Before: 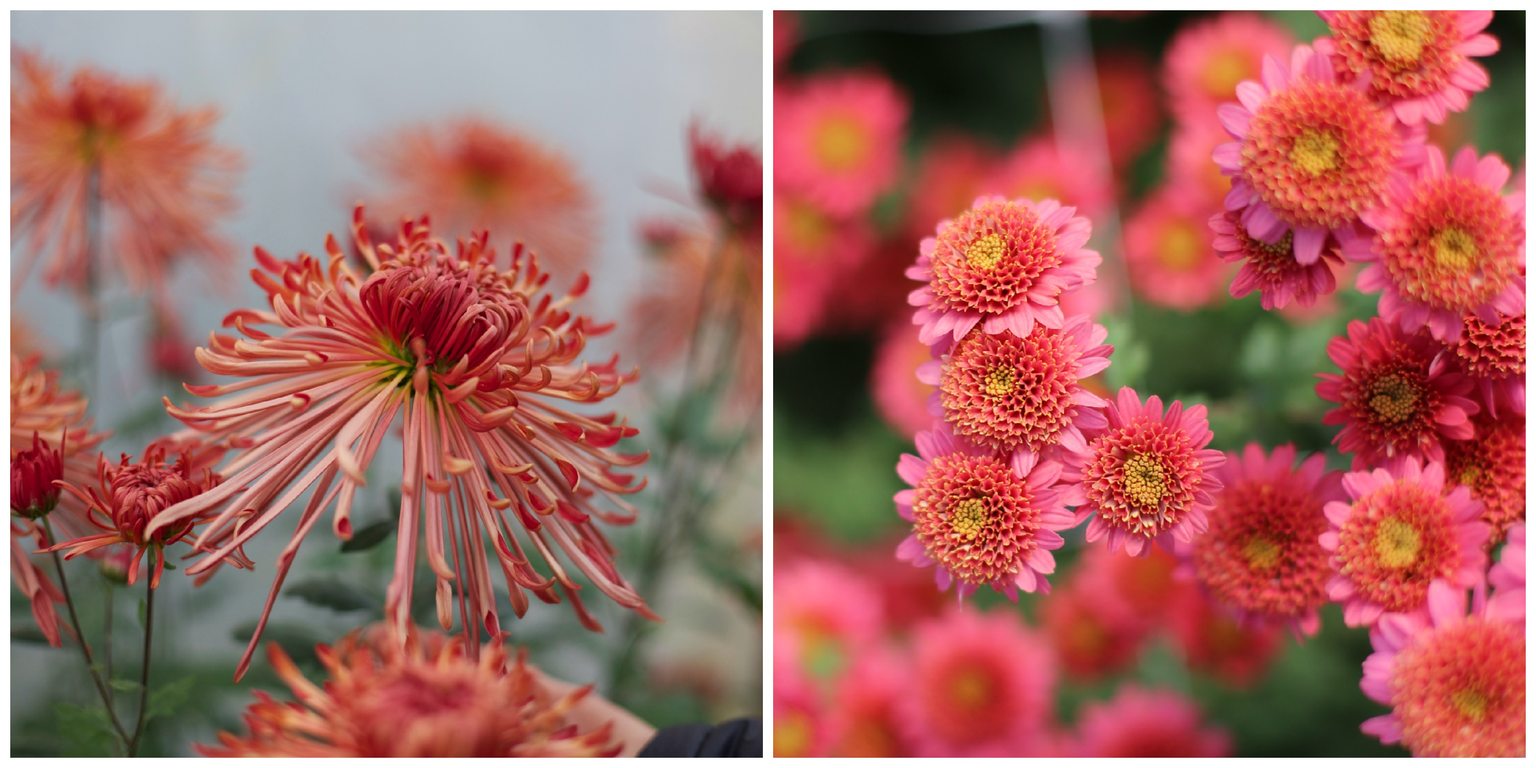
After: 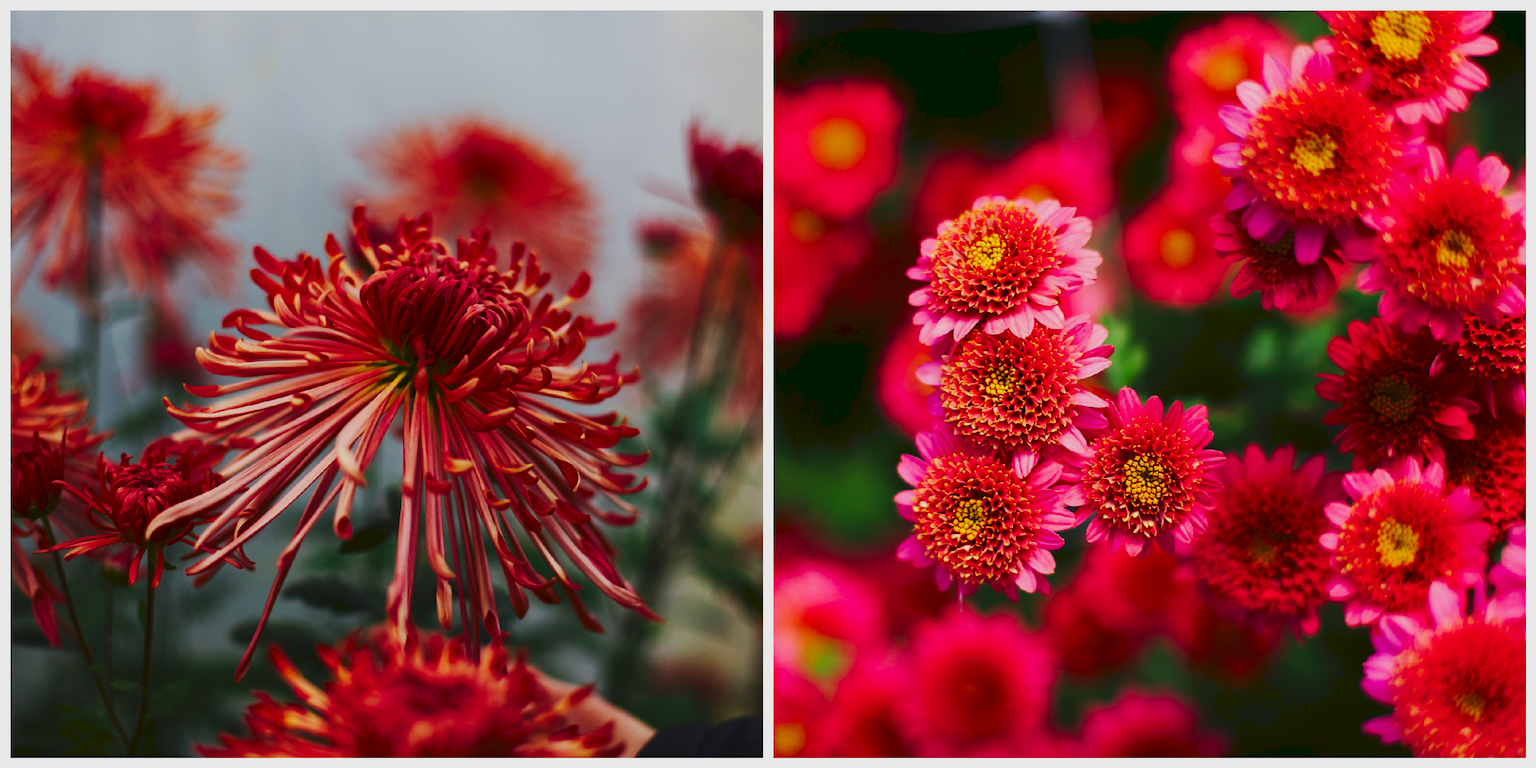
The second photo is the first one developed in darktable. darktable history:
contrast brightness saturation: contrast 0.1, brightness -0.26, saturation 0.14
exposure: exposure -0.36 EV, compensate highlight preservation false
sharpen: radius 2.883, amount 0.868, threshold 47.523
tone curve: curves: ch0 [(0, 0) (0.003, 0.061) (0.011, 0.065) (0.025, 0.066) (0.044, 0.077) (0.069, 0.092) (0.1, 0.106) (0.136, 0.125) (0.177, 0.16) (0.224, 0.206) (0.277, 0.272) (0.335, 0.356) (0.399, 0.472) (0.468, 0.59) (0.543, 0.686) (0.623, 0.766) (0.709, 0.832) (0.801, 0.886) (0.898, 0.929) (1, 1)], preserve colors none
